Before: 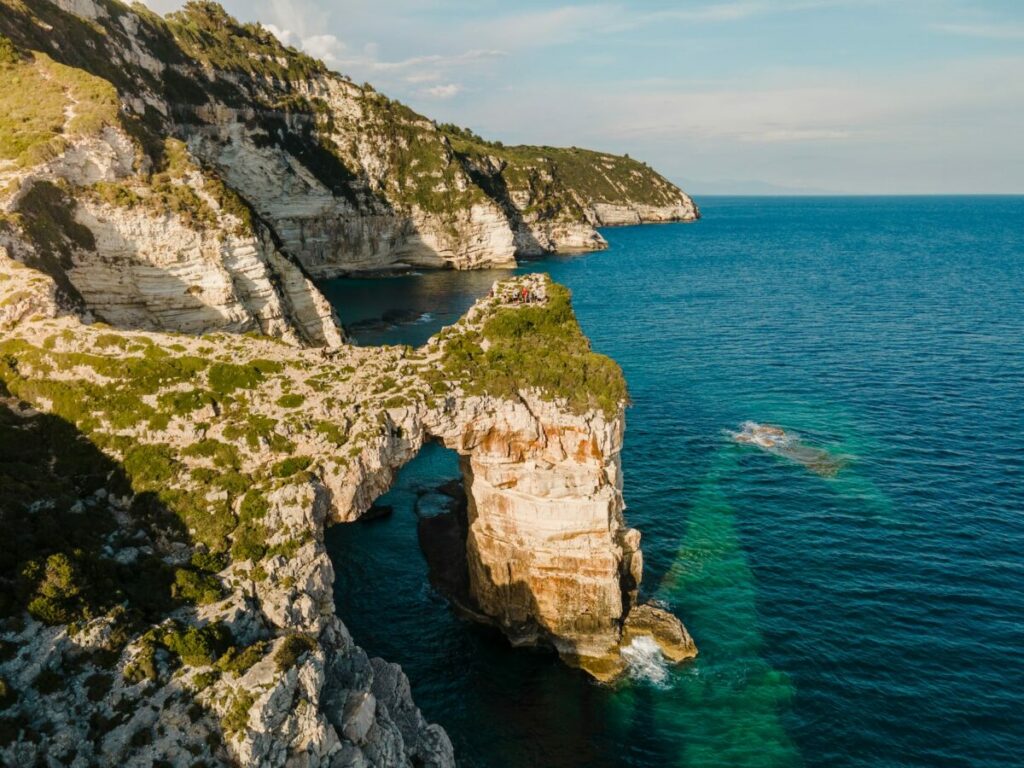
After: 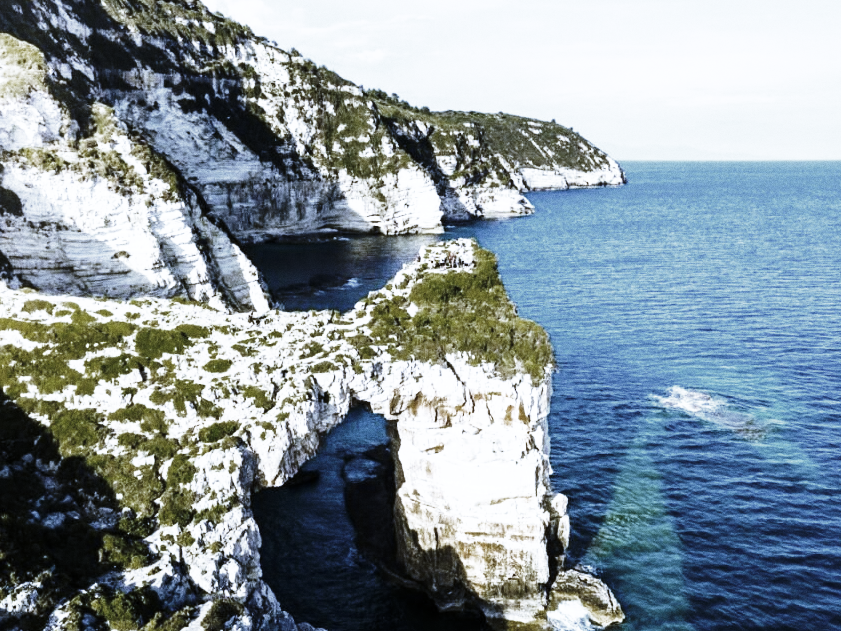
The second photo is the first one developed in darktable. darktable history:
base curve: curves: ch0 [(0, 0) (0.026, 0.03) (0.109, 0.232) (0.351, 0.748) (0.669, 0.968) (1, 1)], preserve colors none
grain: coarseness 0.09 ISO
crop and rotate: left 7.196%, top 4.574%, right 10.605%, bottom 13.178%
color contrast: green-magenta contrast 0.8, blue-yellow contrast 1.1, unbound 0
tone equalizer: -8 EV -0.75 EV, -7 EV -0.7 EV, -6 EV -0.6 EV, -5 EV -0.4 EV, -3 EV 0.4 EV, -2 EV 0.6 EV, -1 EV 0.7 EV, +0 EV 0.75 EV, edges refinement/feathering 500, mask exposure compensation -1.57 EV, preserve details no
color zones: curves: ch0 [(0, 0.487) (0.241, 0.395) (0.434, 0.373) (0.658, 0.412) (0.838, 0.487)]; ch1 [(0, 0) (0.053, 0.053) (0.211, 0.202) (0.579, 0.259) (0.781, 0.241)]
white balance: red 0.766, blue 1.537
